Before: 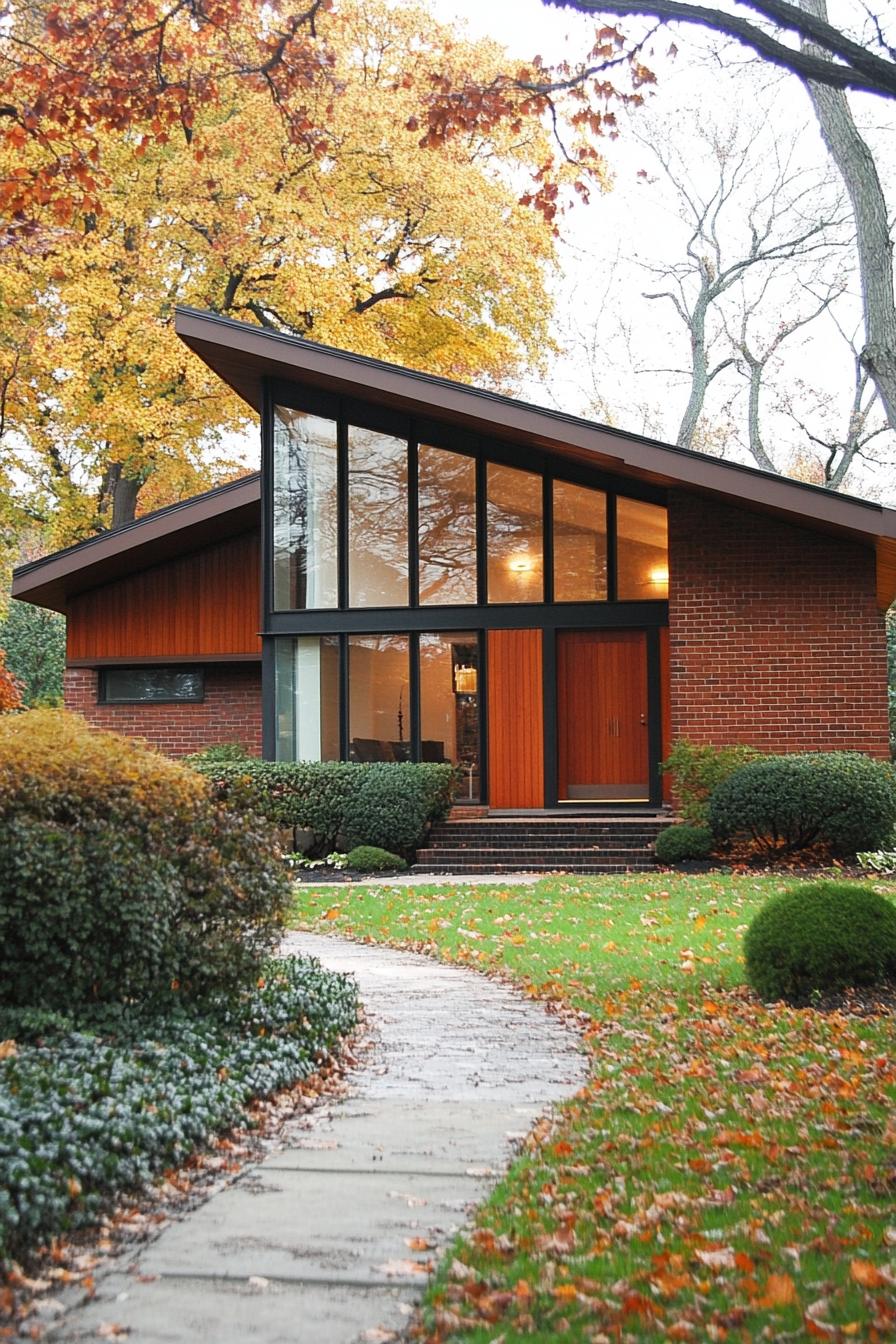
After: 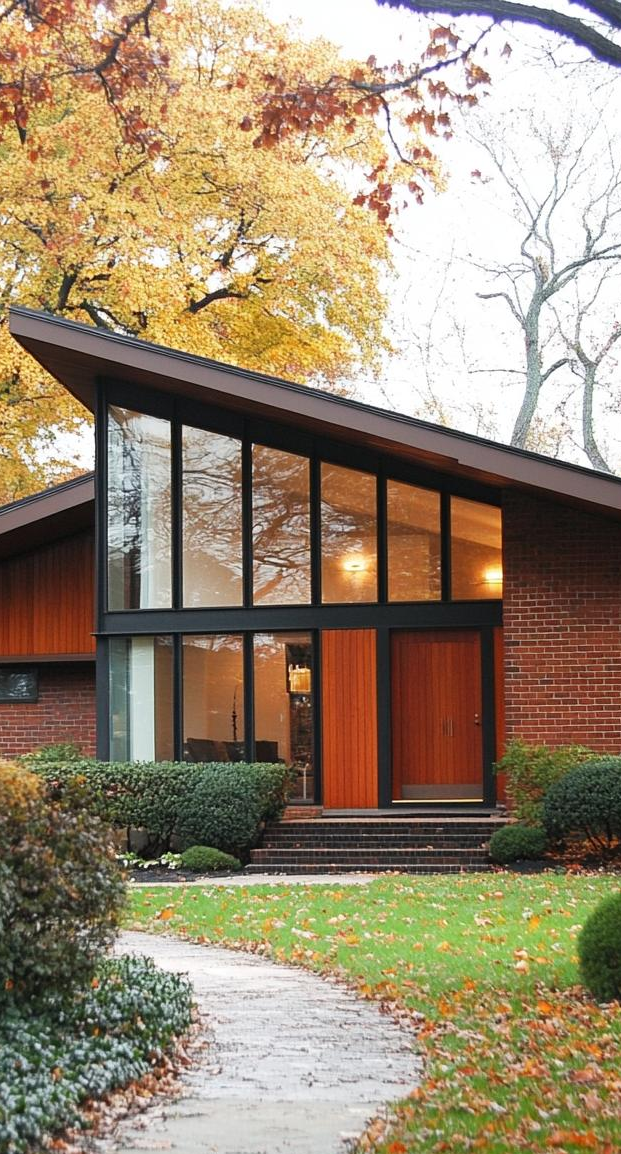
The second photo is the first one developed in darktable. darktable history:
crop: left 18.626%, right 12.058%, bottom 14.097%
